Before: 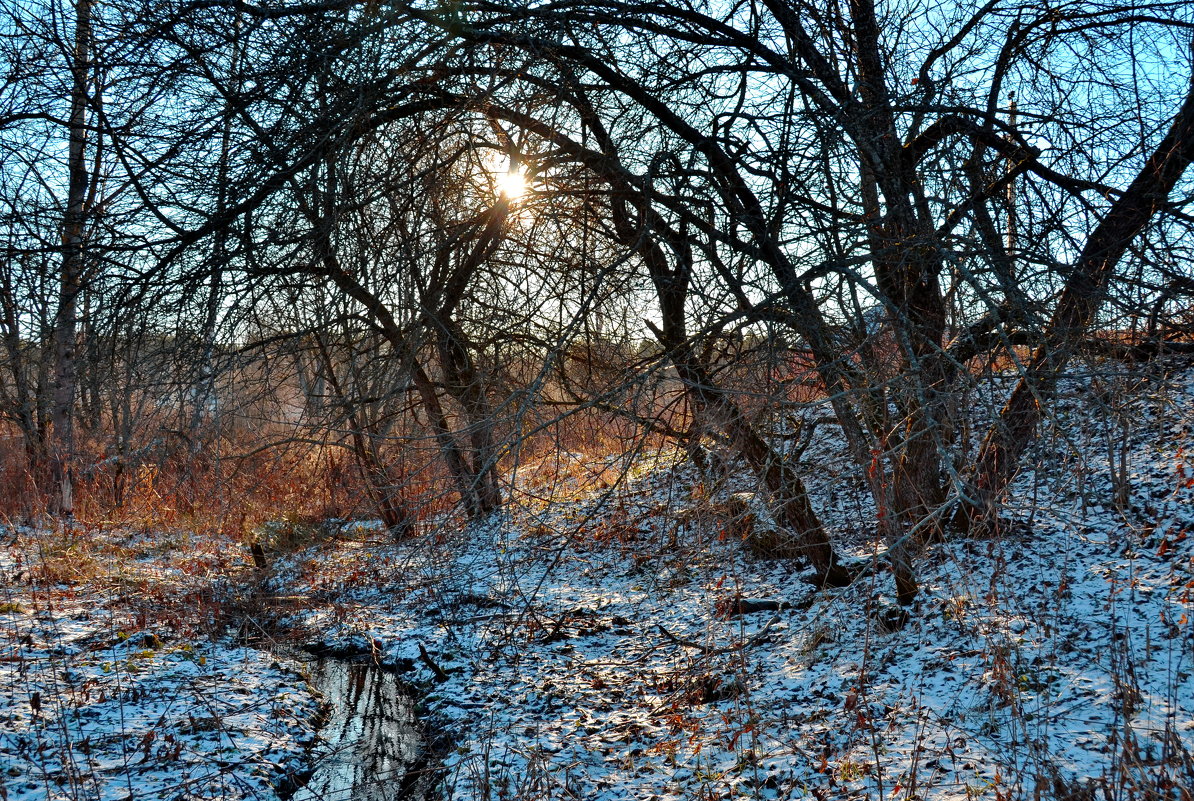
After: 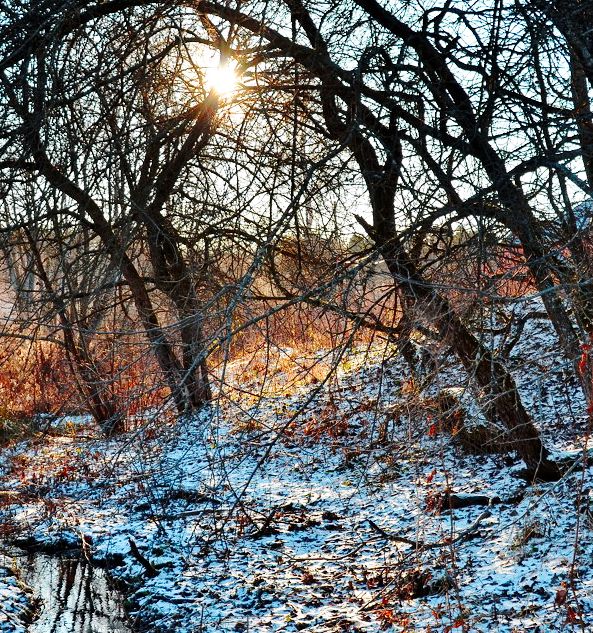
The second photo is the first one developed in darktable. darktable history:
crop and rotate: angle 0.025°, left 24.285%, top 13.167%, right 25.984%, bottom 7.708%
base curve: curves: ch0 [(0, 0) (0.028, 0.03) (0.121, 0.232) (0.46, 0.748) (0.859, 0.968) (1, 1)], preserve colors none
